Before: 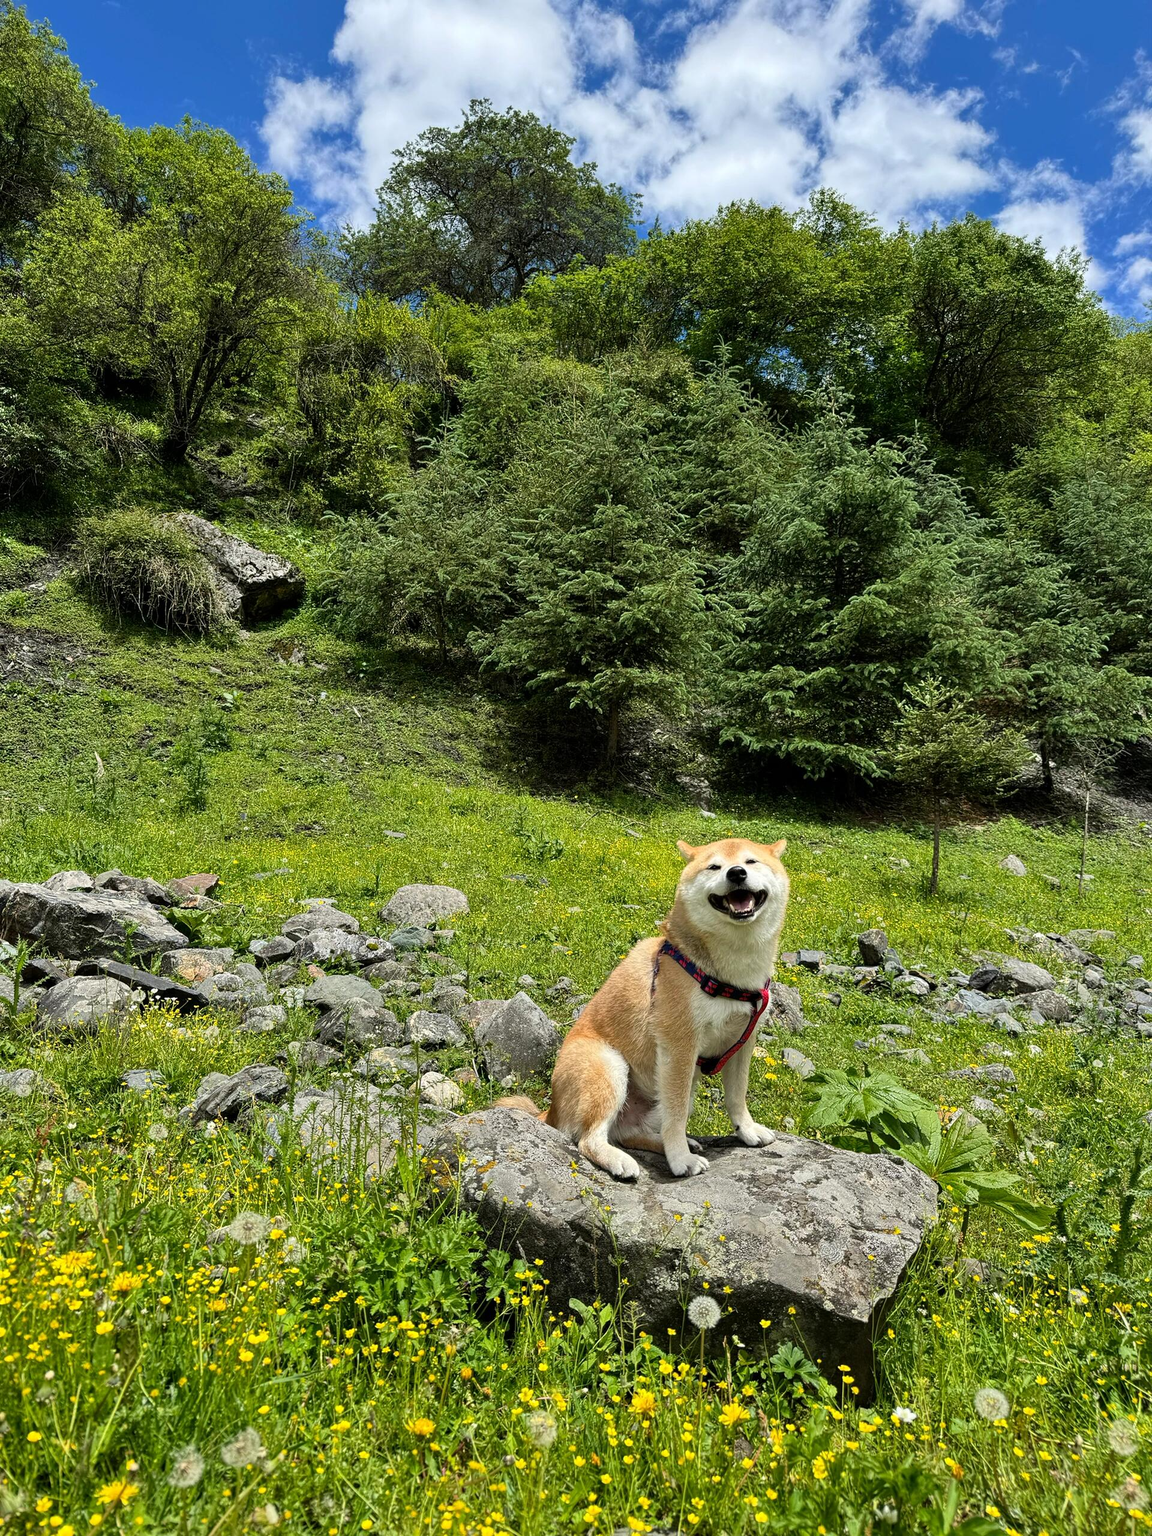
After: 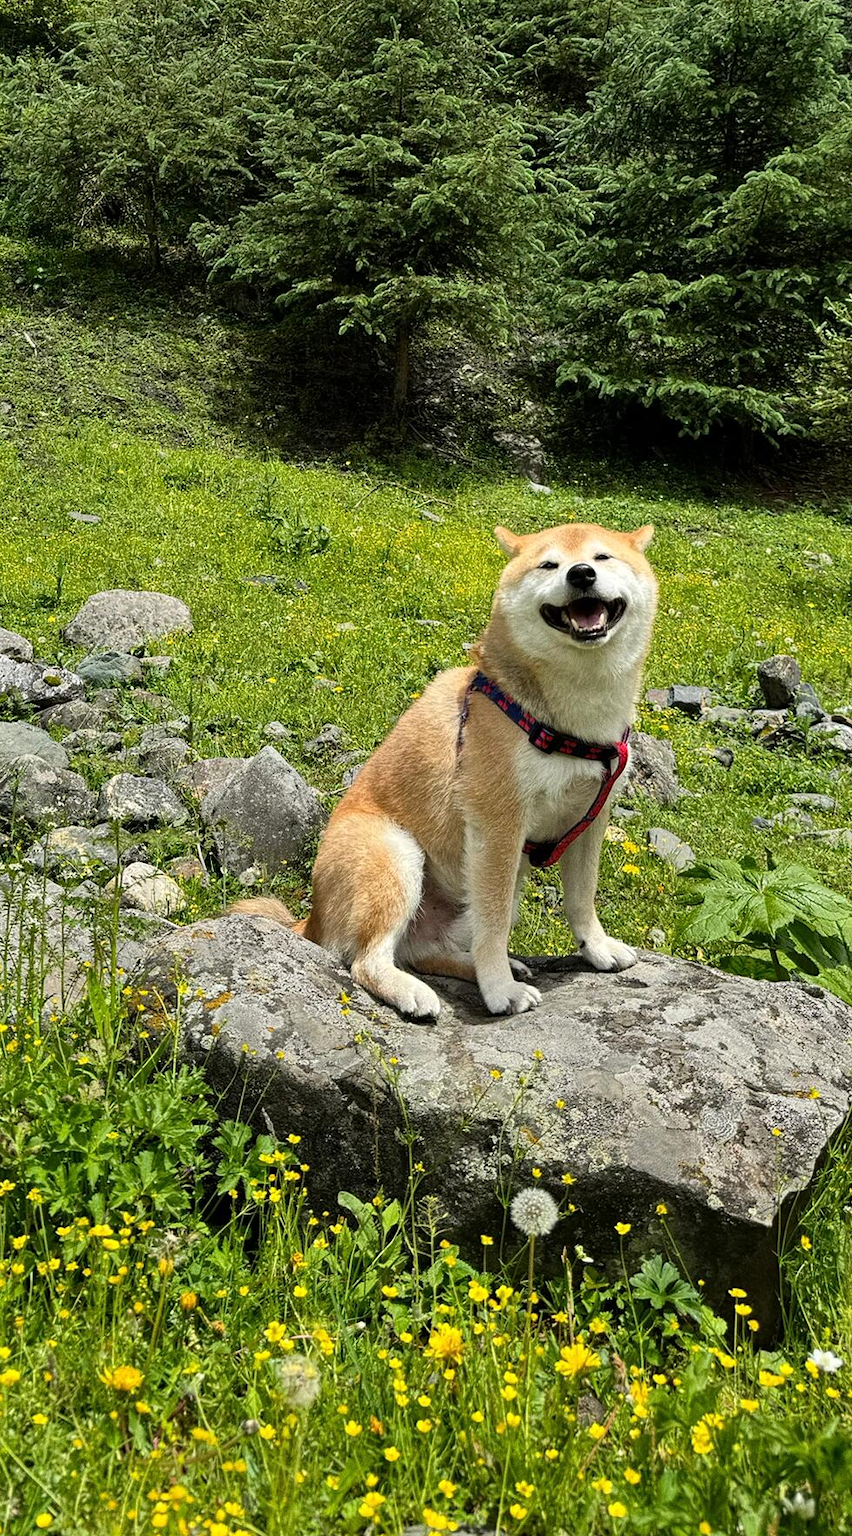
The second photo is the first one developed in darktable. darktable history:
tone equalizer: on, module defaults
grain: coarseness 0.09 ISO
exposure: compensate highlight preservation false
crop and rotate: left 29.237%, top 31.152%, right 19.807%
